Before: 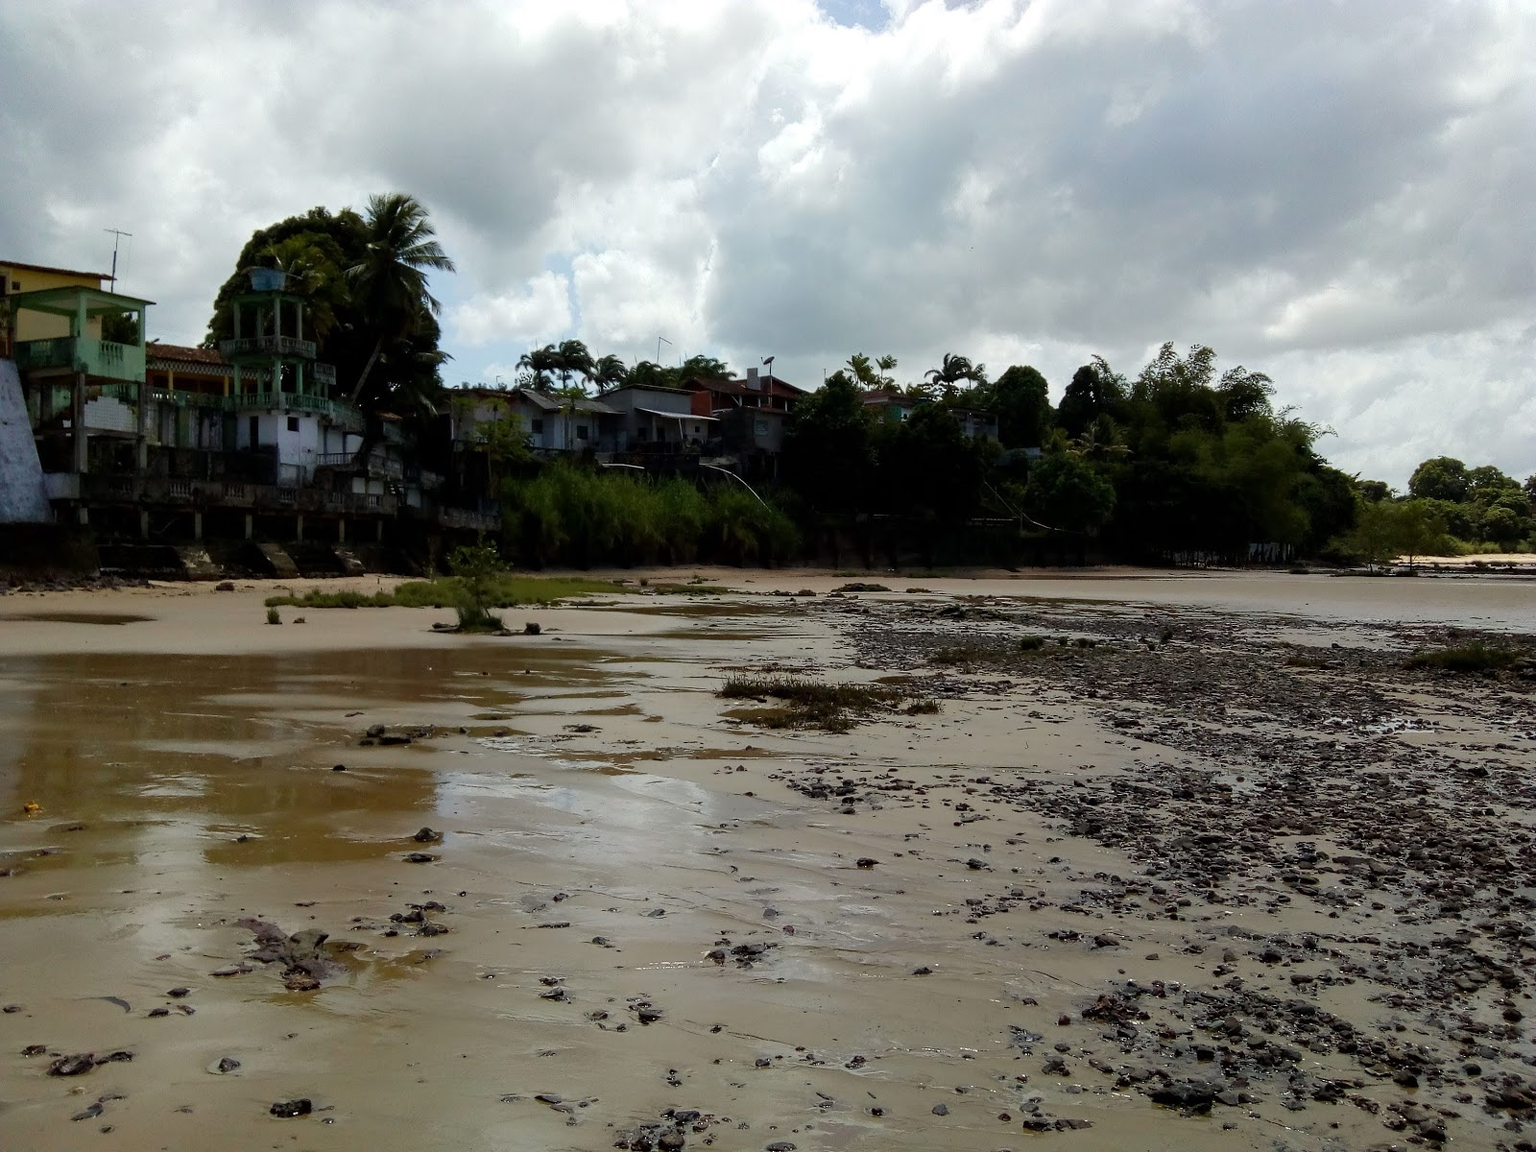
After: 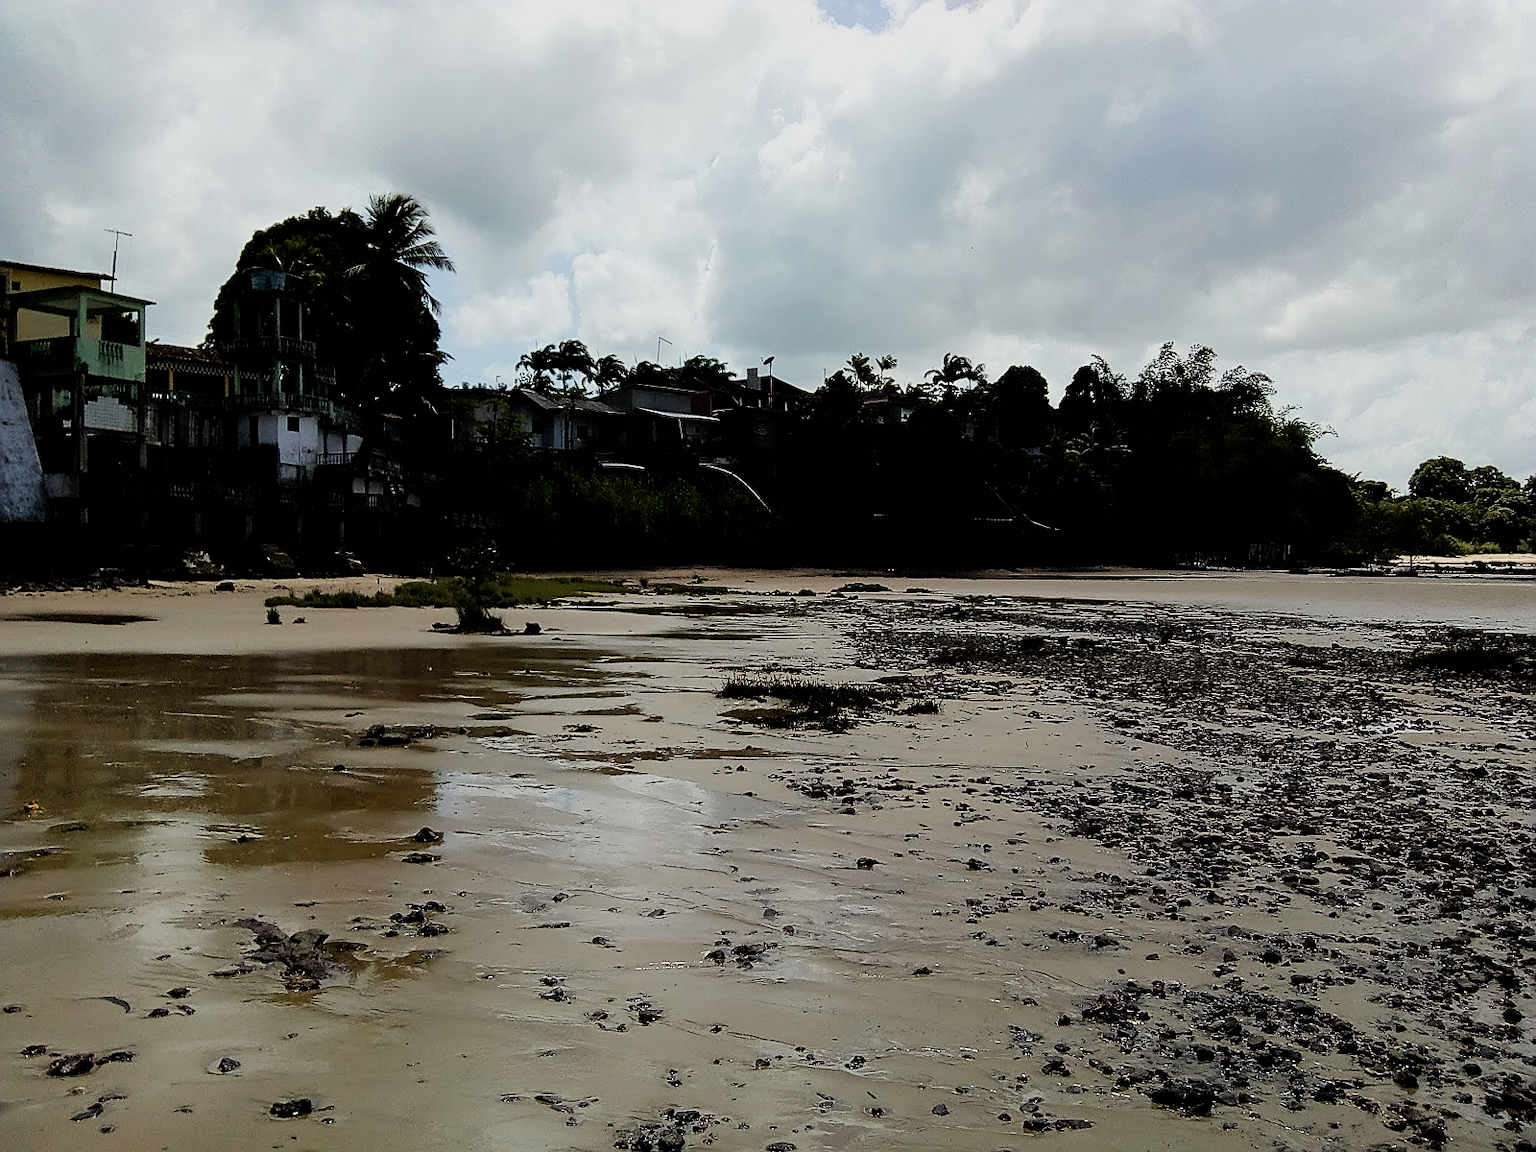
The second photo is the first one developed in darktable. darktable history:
sharpen: radius 1.387, amount 1.248, threshold 0.614
exposure: compensate highlight preservation false
filmic rgb: black relative exposure -5.08 EV, white relative exposure 3.98 EV, hardness 2.89, contrast 1.3
